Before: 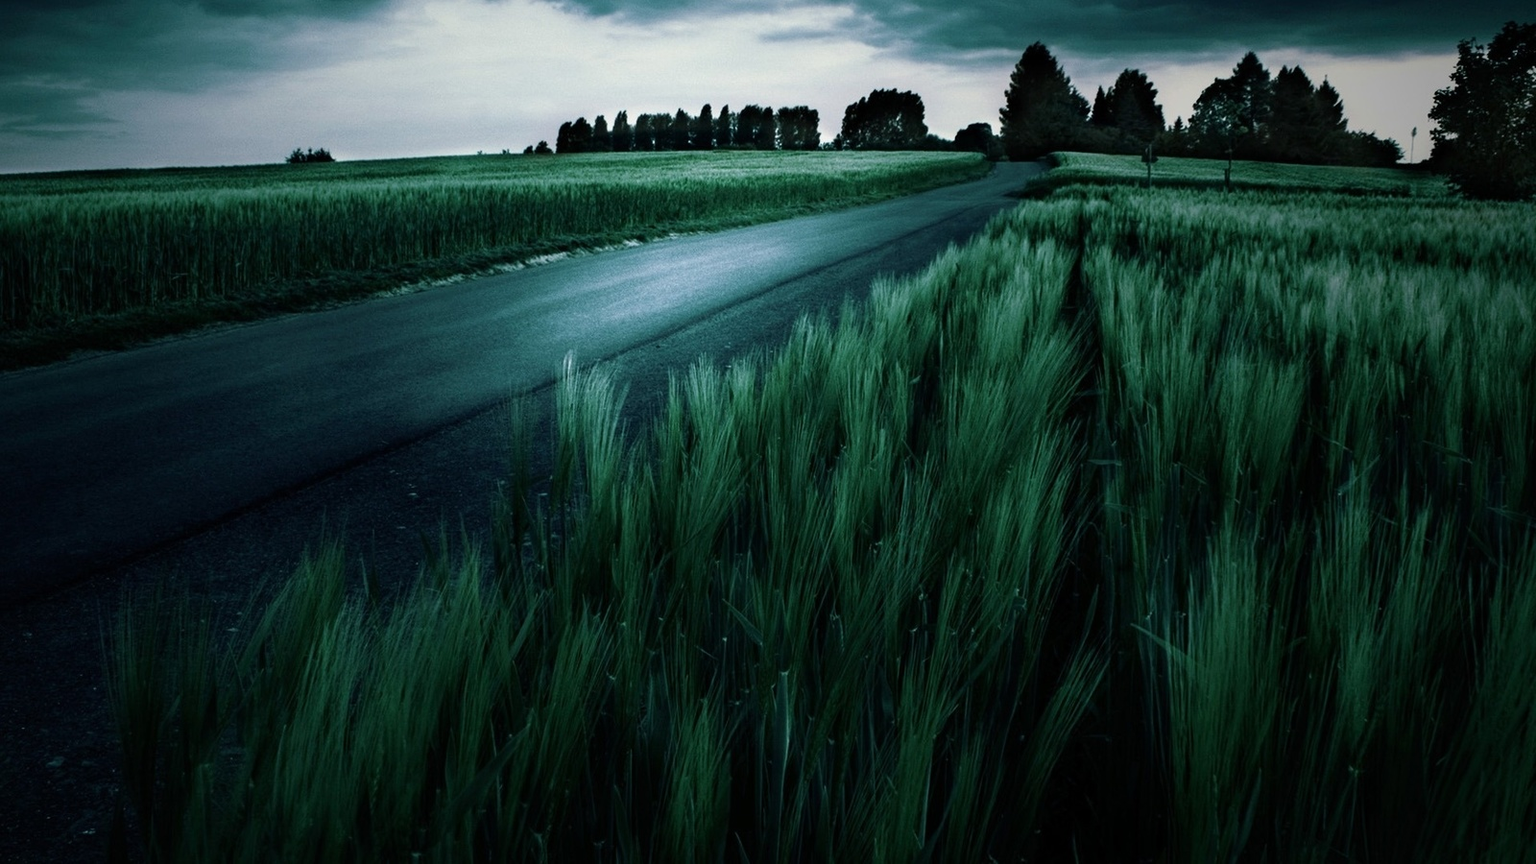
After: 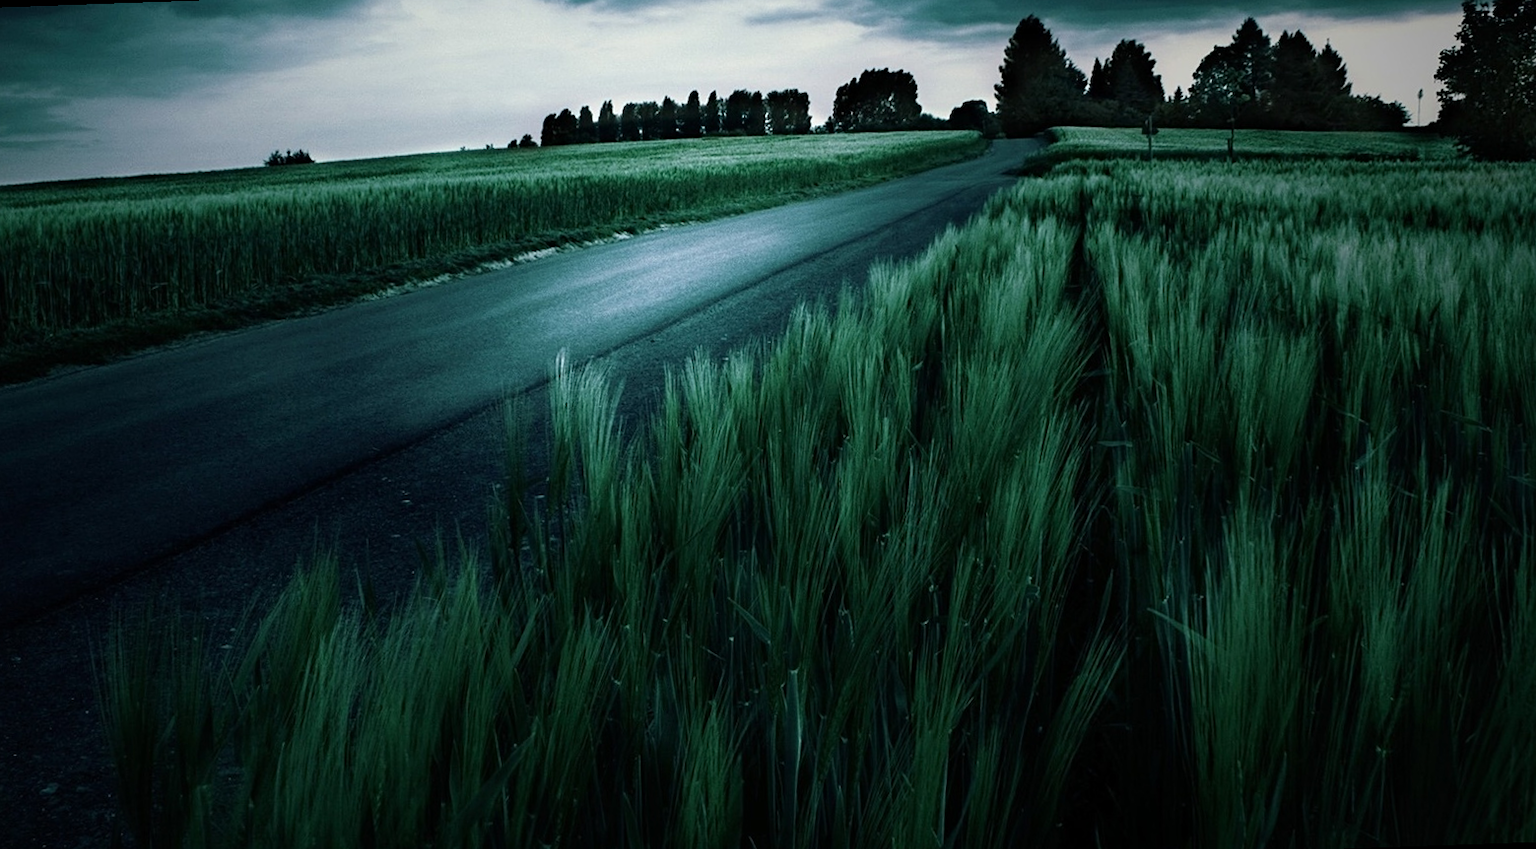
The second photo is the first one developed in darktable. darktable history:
sharpen: amount 0.2
rotate and perspective: rotation -2°, crop left 0.022, crop right 0.978, crop top 0.049, crop bottom 0.951
